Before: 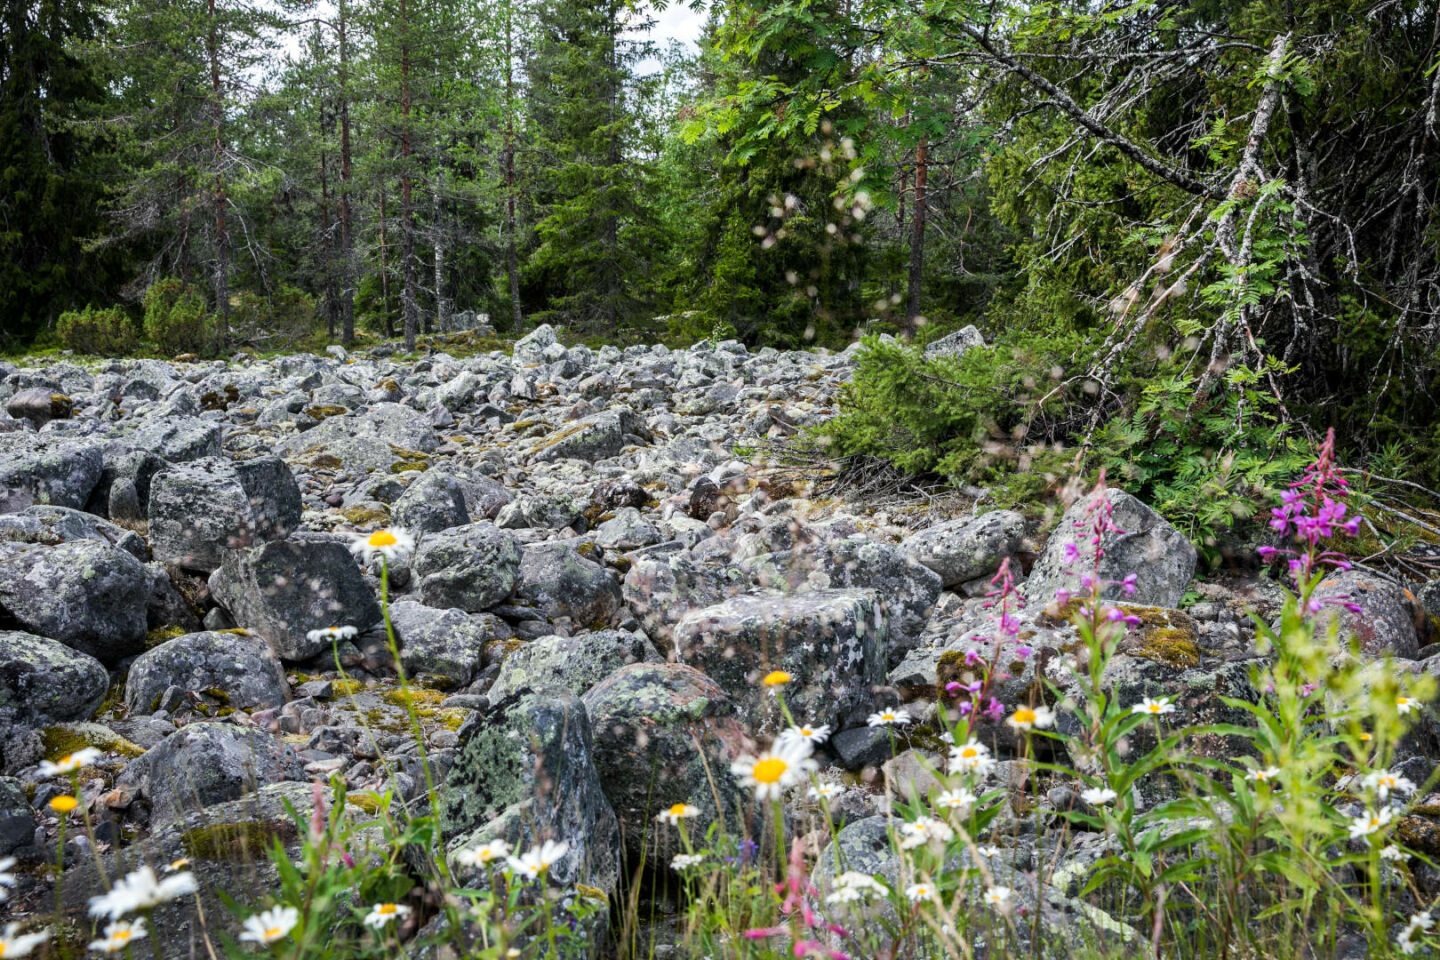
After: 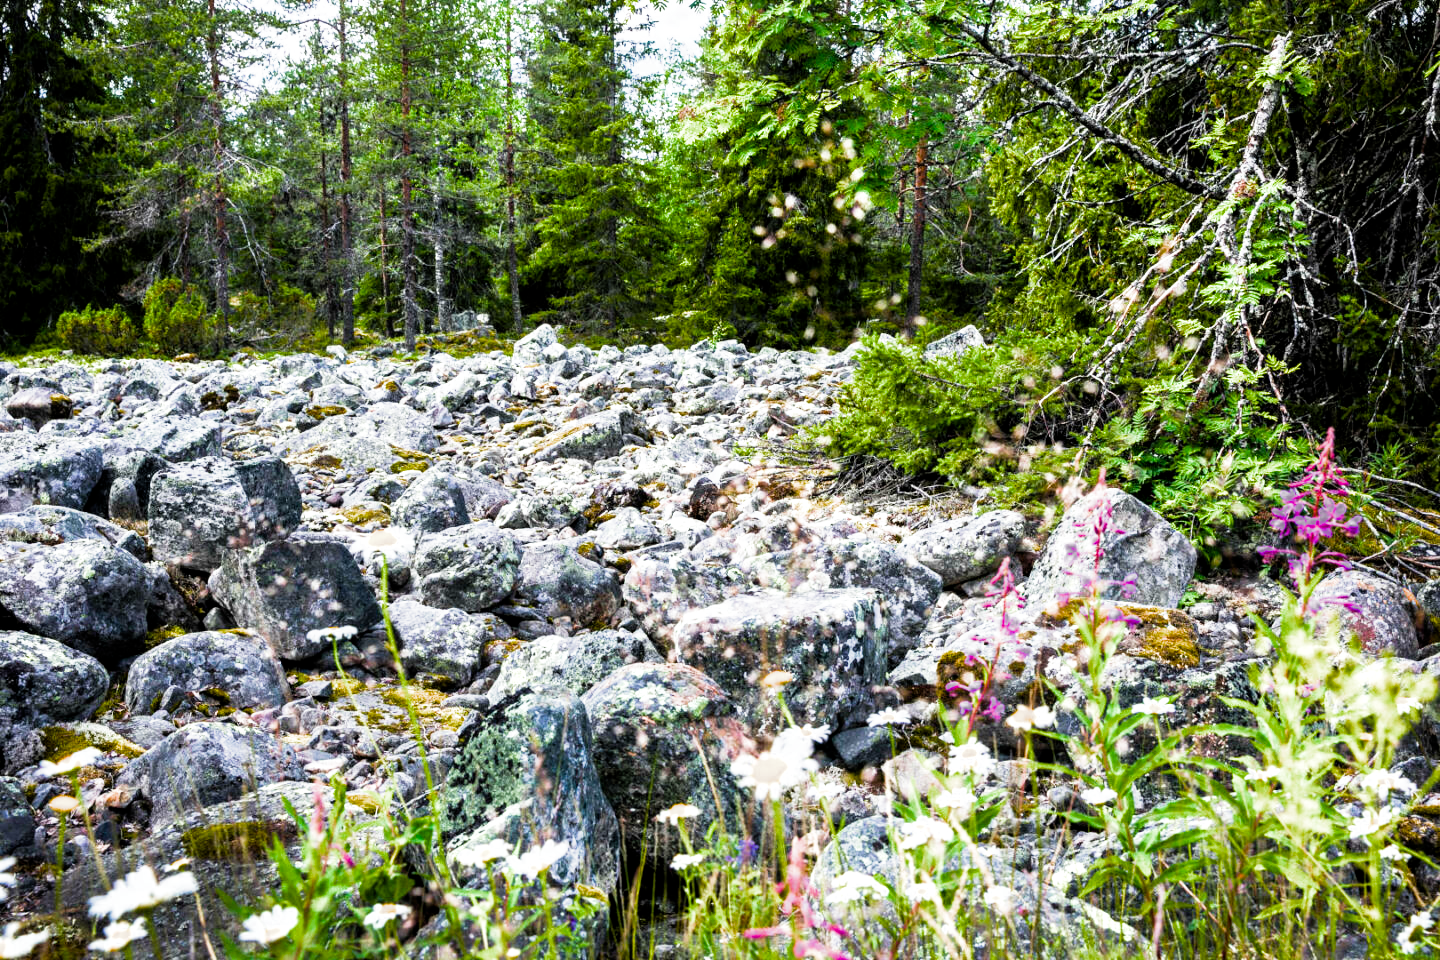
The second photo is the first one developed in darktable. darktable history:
color balance rgb: linear chroma grading › global chroma 16.62%, perceptual saturation grading › highlights -8.63%, perceptual saturation grading › mid-tones 18.66%, perceptual saturation grading › shadows 28.49%, perceptual brilliance grading › highlights 14.22%, perceptual brilliance grading › shadows -18.96%, global vibrance 27.71%
filmic rgb: middle gray luminance 9.23%, black relative exposure -10.55 EV, white relative exposure 3.45 EV, threshold 6 EV, target black luminance 0%, hardness 5.98, latitude 59.69%, contrast 1.087, highlights saturation mix 5%, shadows ↔ highlights balance 29.23%, add noise in highlights 0, color science v3 (2019), use custom middle-gray values true, iterations of high-quality reconstruction 0, contrast in highlights soft, enable highlight reconstruction true
